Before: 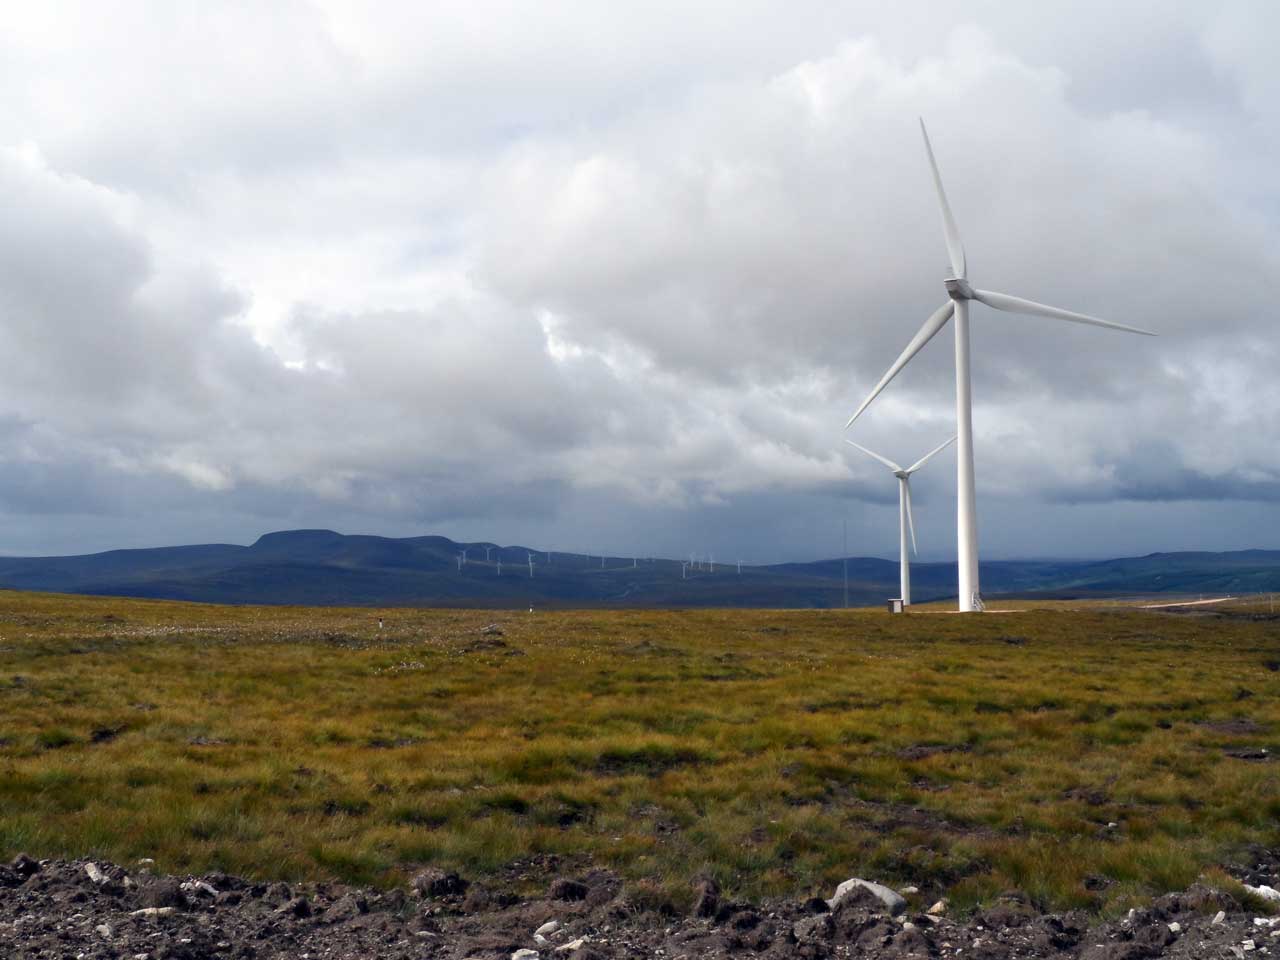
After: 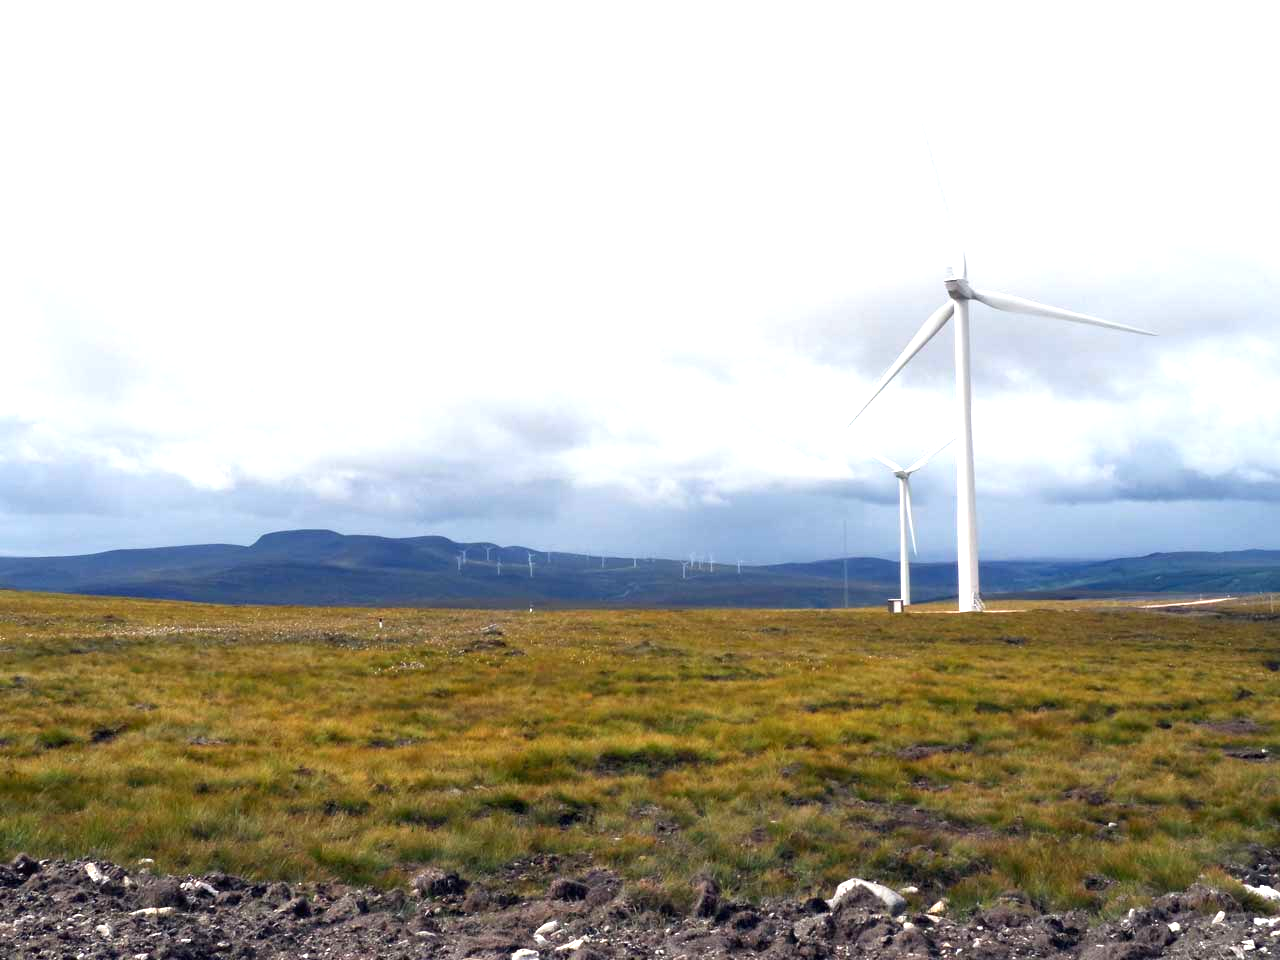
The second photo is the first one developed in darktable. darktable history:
exposure: black level correction 0, exposure 1.105 EV, compensate exposure bias true, compensate highlight preservation false
tone equalizer: on, module defaults
